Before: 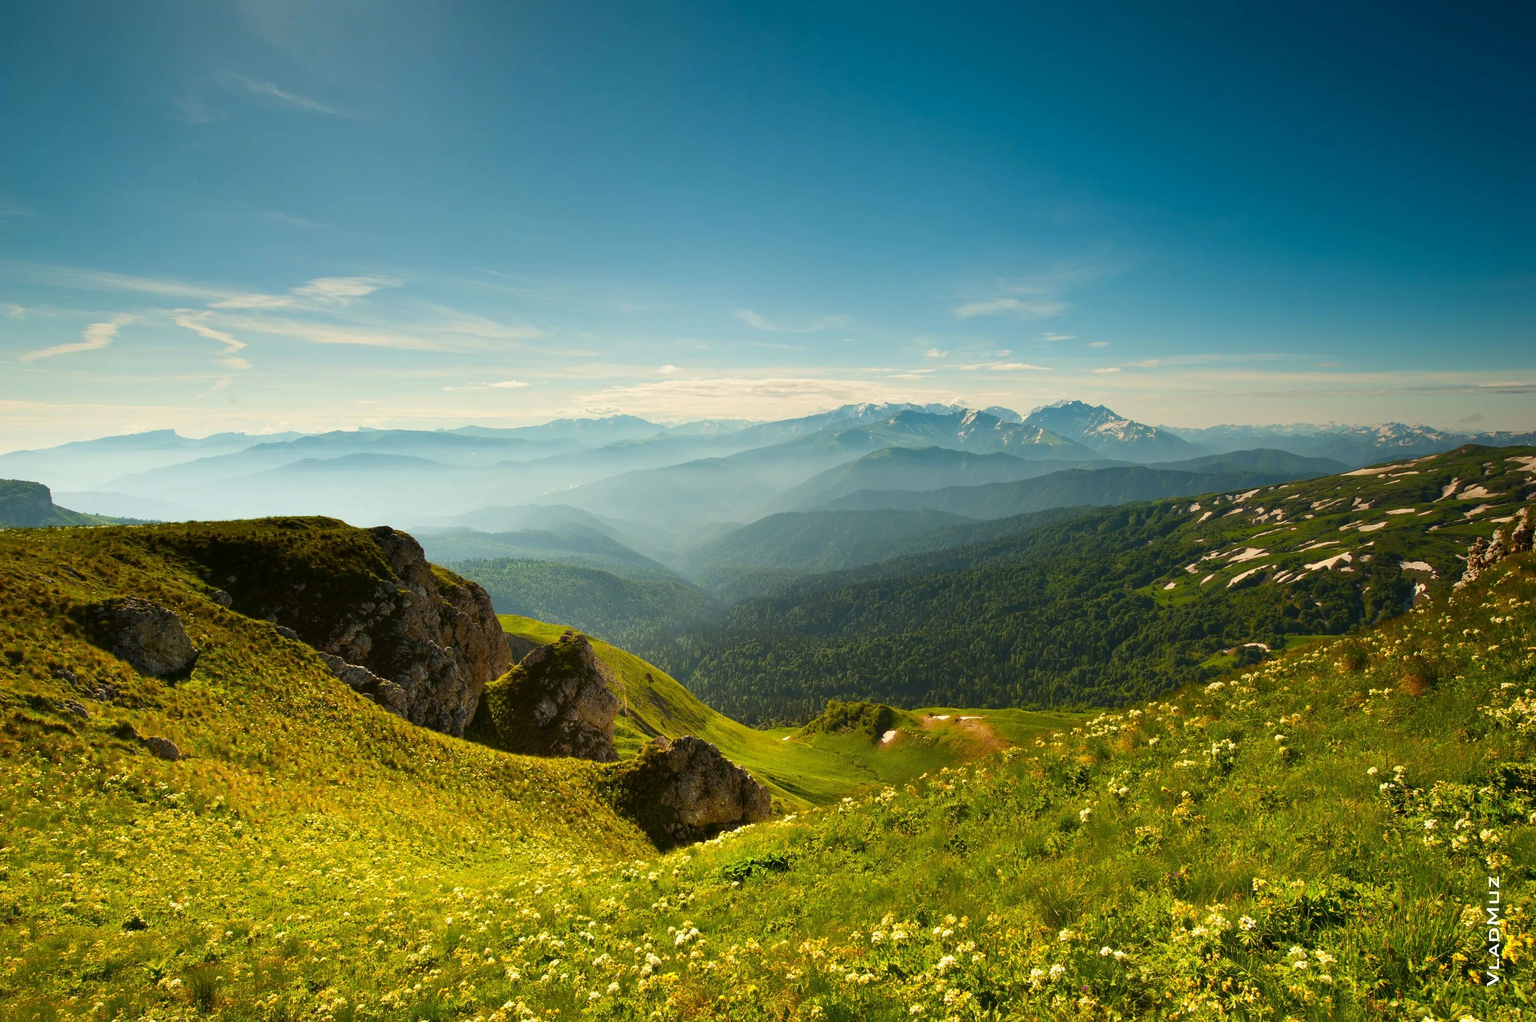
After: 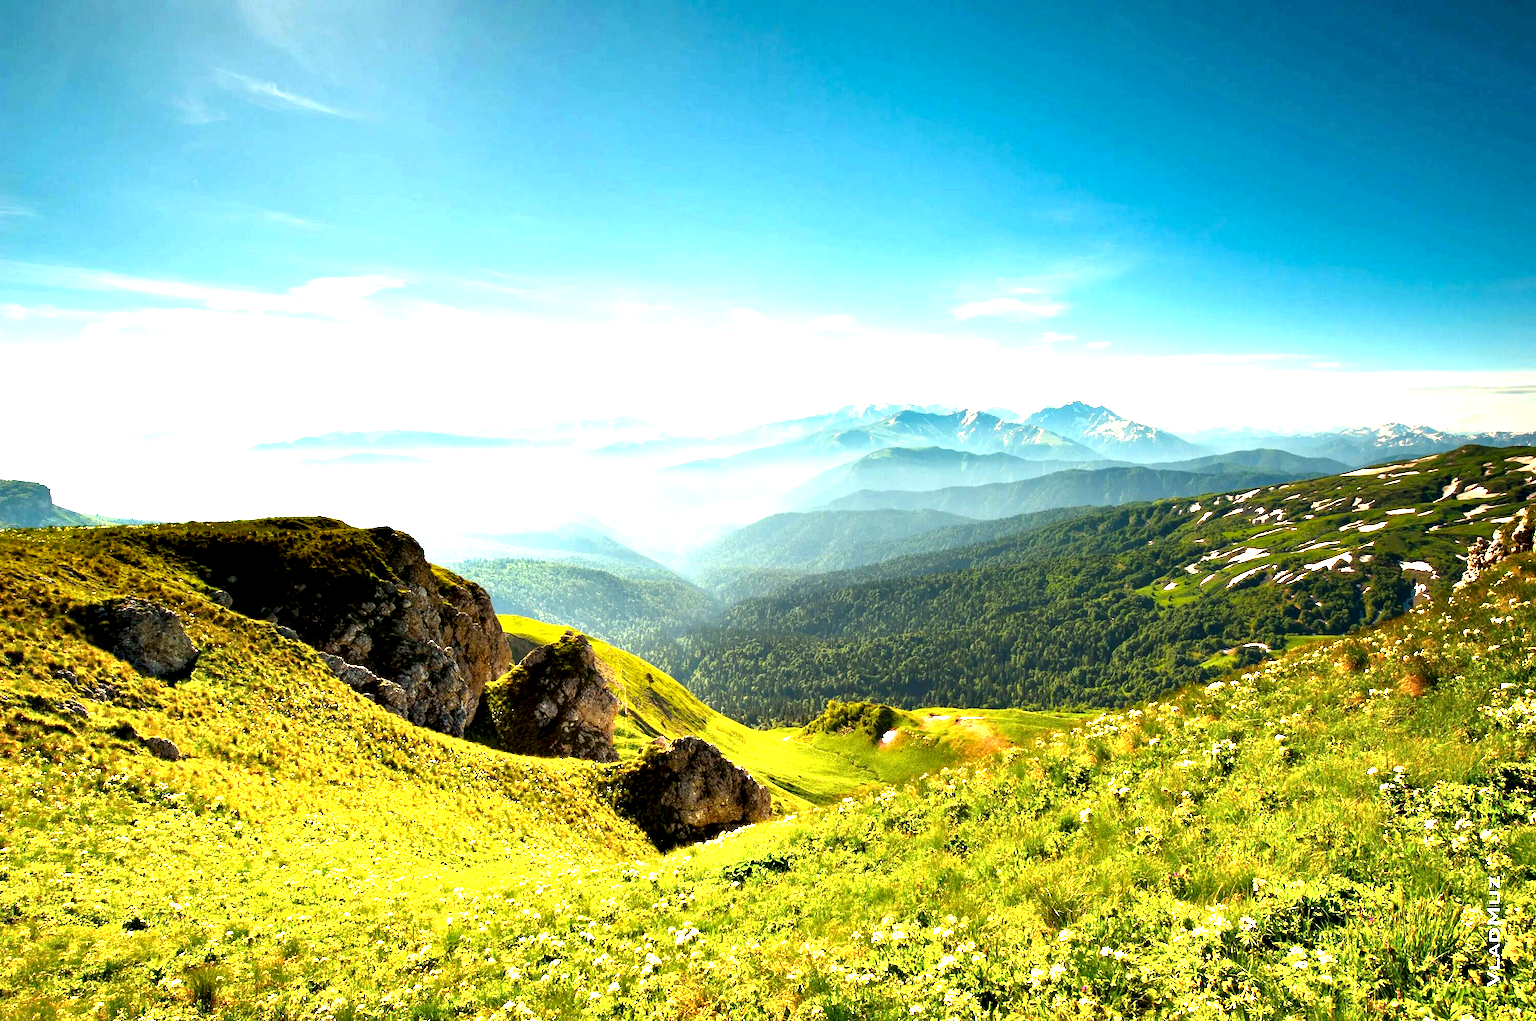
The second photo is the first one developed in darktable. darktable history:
contrast equalizer: octaves 7, y [[0.6 ×6], [0.55 ×6], [0 ×6], [0 ×6], [0 ×6]]
exposure: black level correction 0, exposure 1.605 EV, compensate exposure bias true, compensate highlight preservation false
